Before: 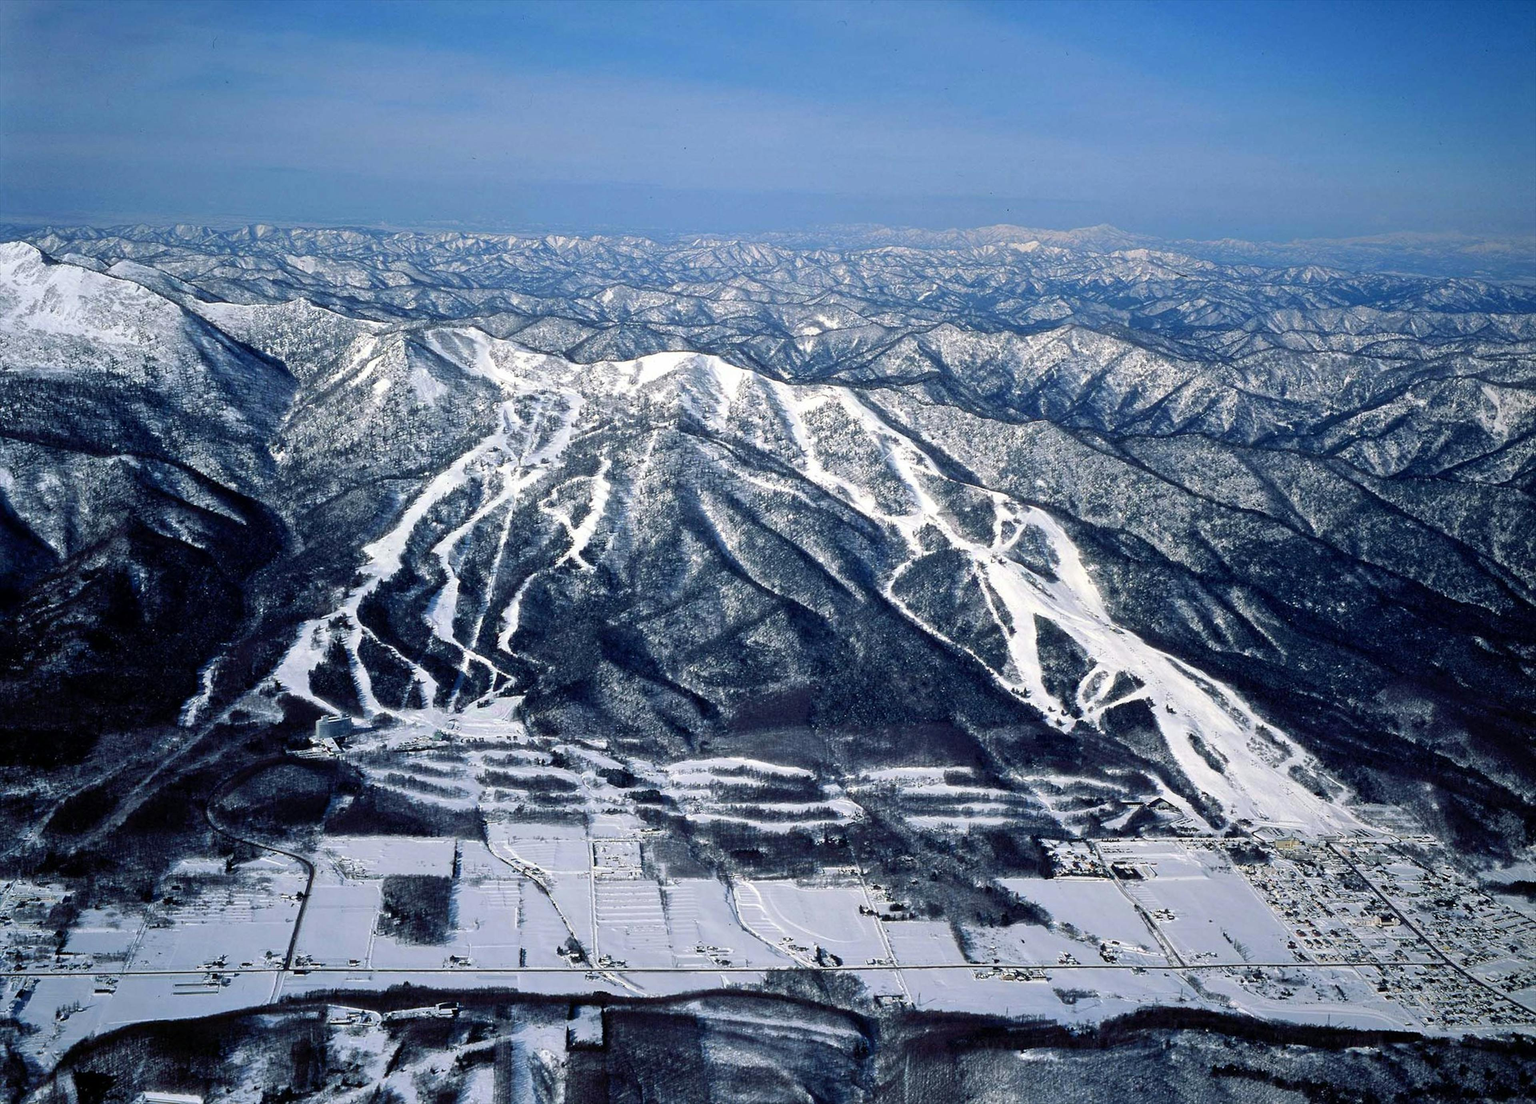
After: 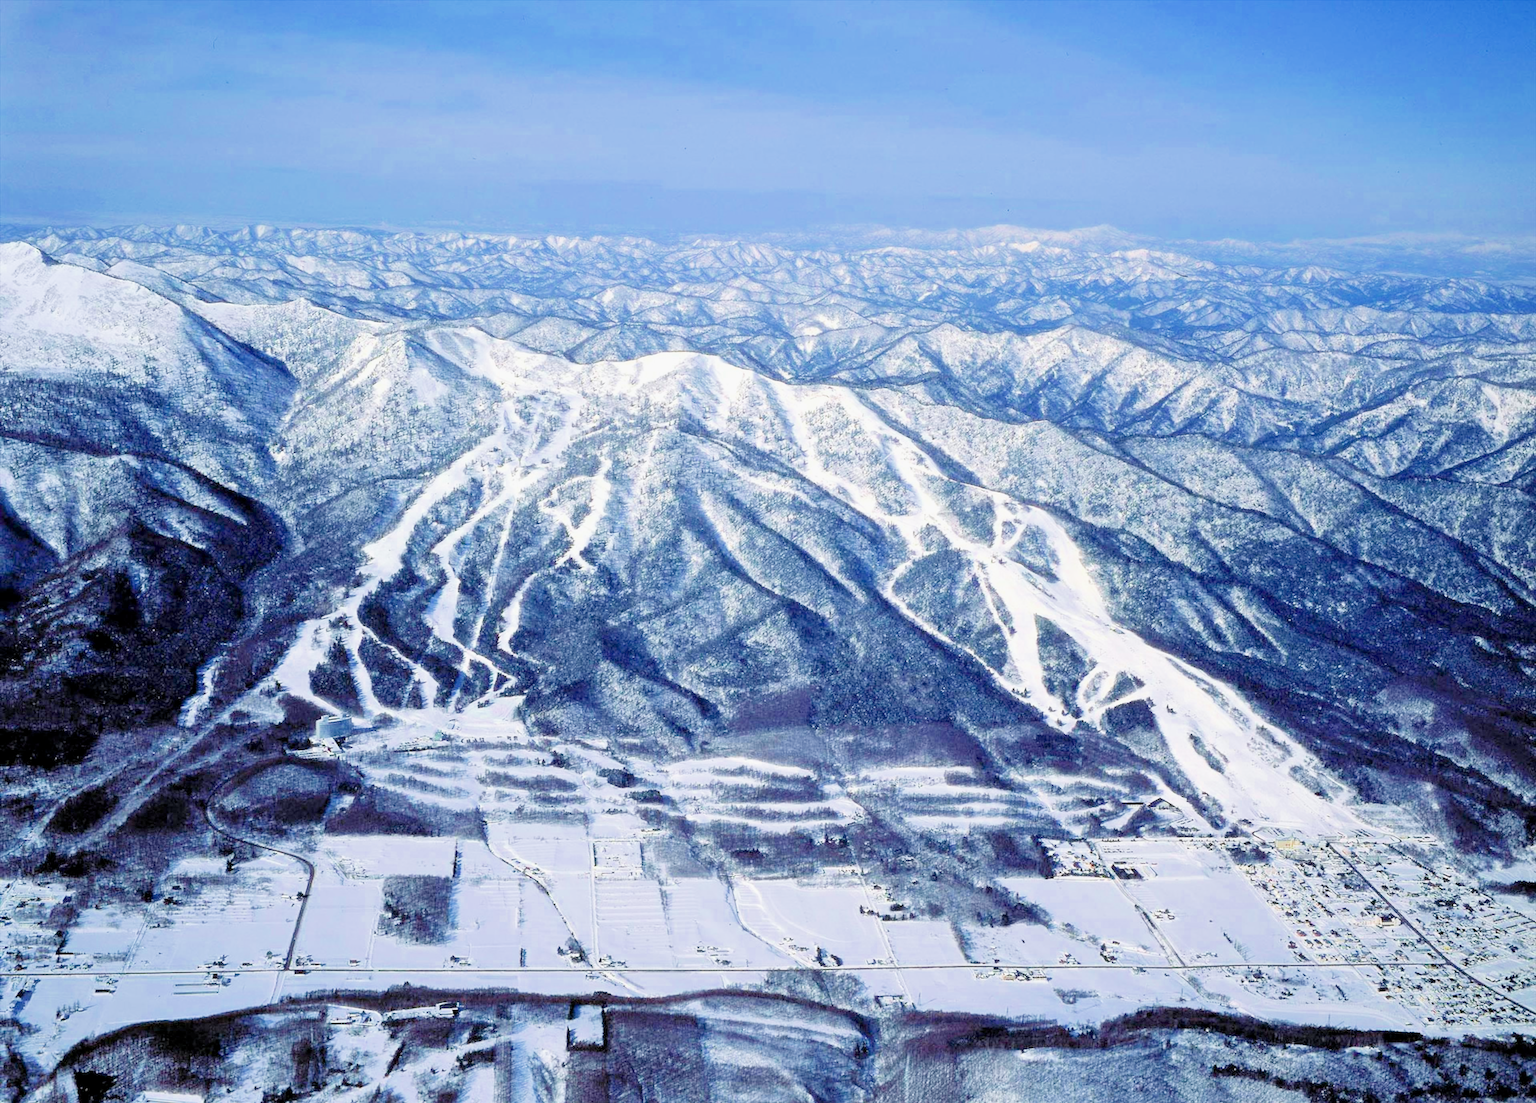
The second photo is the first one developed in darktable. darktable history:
exposure: exposure 0.197 EV, compensate highlight preservation false
filmic rgb: middle gray luminance 3.44%, black relative exposure -5.92 EV, white relative exposure 6.33 EV, threshold 6 EV, dynamic range scaling 22.4%, target black luminance 0%, hardness 2.33, latitude 45.85%, contrast 0.78, highlights saturation mix 100%, shadows ↔ highlights balance 0.033%, add noise in highlights 0, preserve chrominance max RGB, color science v3 (2019), use custom middle-gray values true, iterations of high-quality reconstruction 0, contrast in highlights soft, enable highlight reconstruction true
